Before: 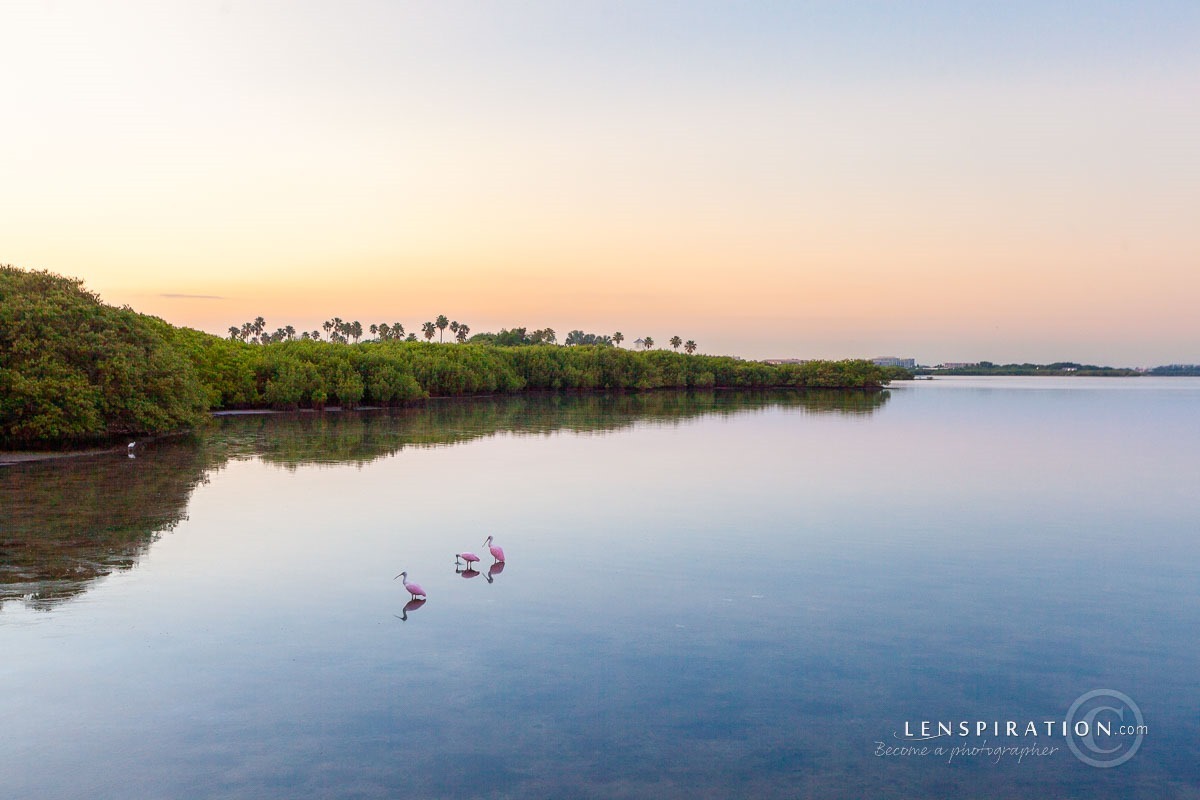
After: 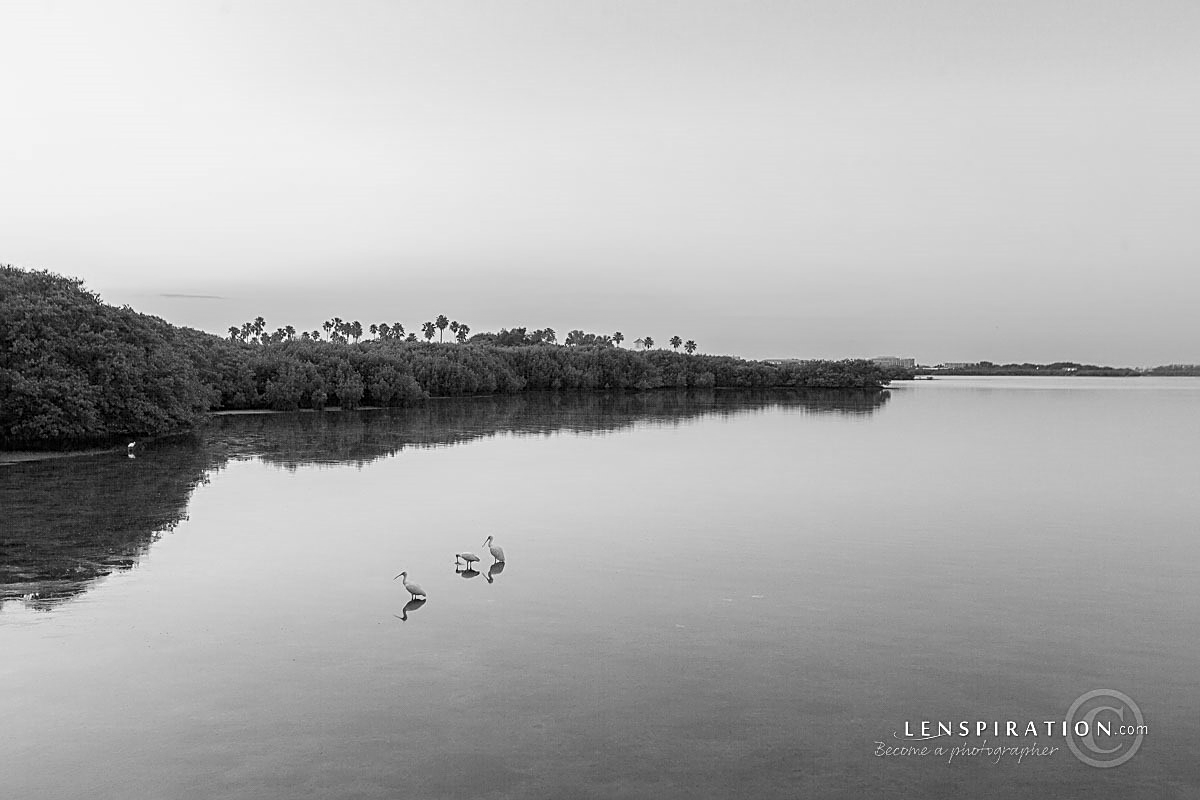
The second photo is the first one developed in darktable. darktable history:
sharpen: on, module defaults
base curve: preserve colors none
white balance: red 0.976, blue 1.04
color calibration: output gray [0.22, 0.42, 0.37, 0], gray › normalize channels true, illuminant same as pipeline (D50), adaptation XYZ, x 0.346, y 0.359, gamut compression 0
